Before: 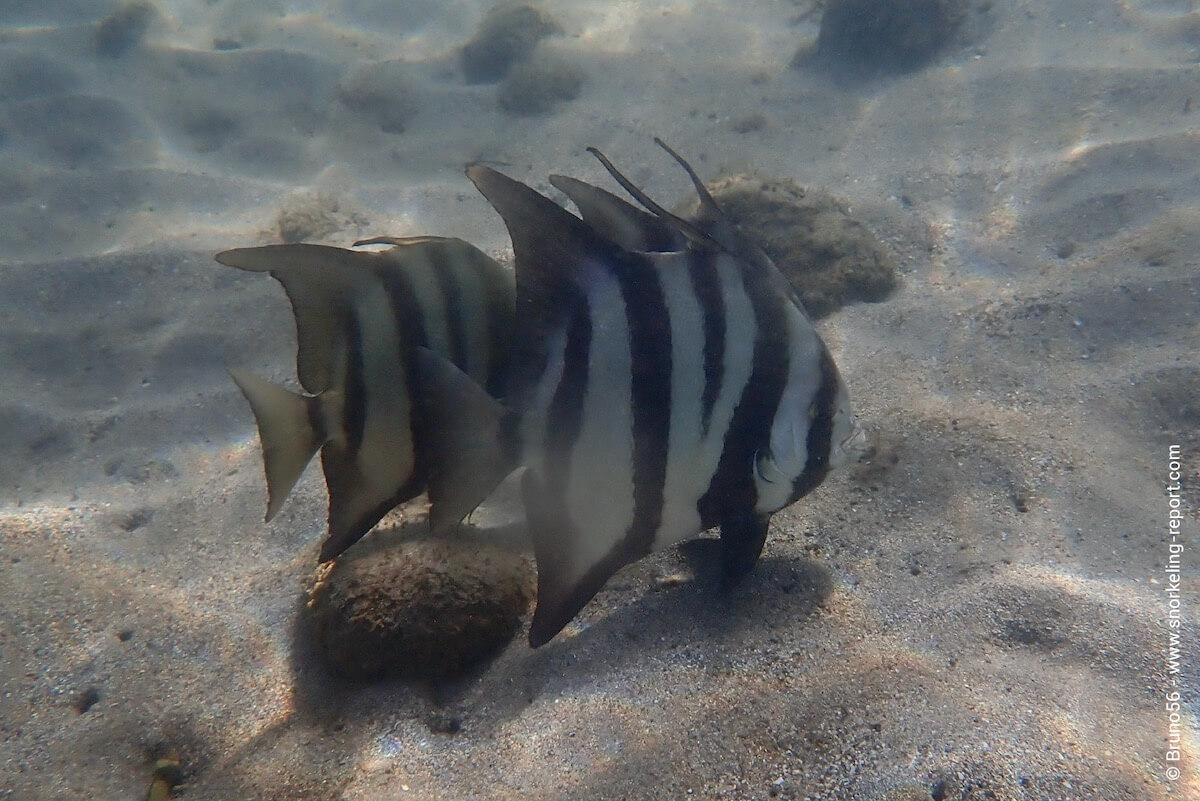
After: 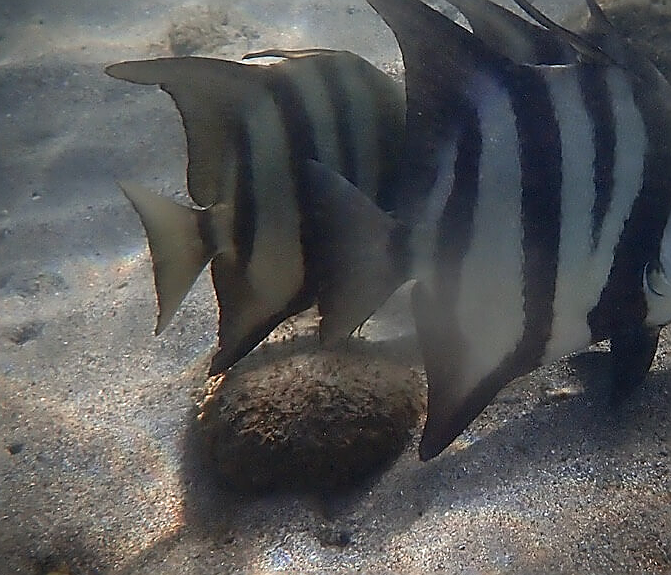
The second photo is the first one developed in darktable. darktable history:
vignetting: saturation 0.033
crop: left 9.241%, top 23.355%, right 34.761%, bottom 4.772%
sharpen: radius 1.368, amount 1.257, threshold 0.604
exposure: exposure 0.127 EV, compensate highlight preservation false
shadows and highlights: shadows -11.49, white point adjustment 4.13, highlights 27.01
